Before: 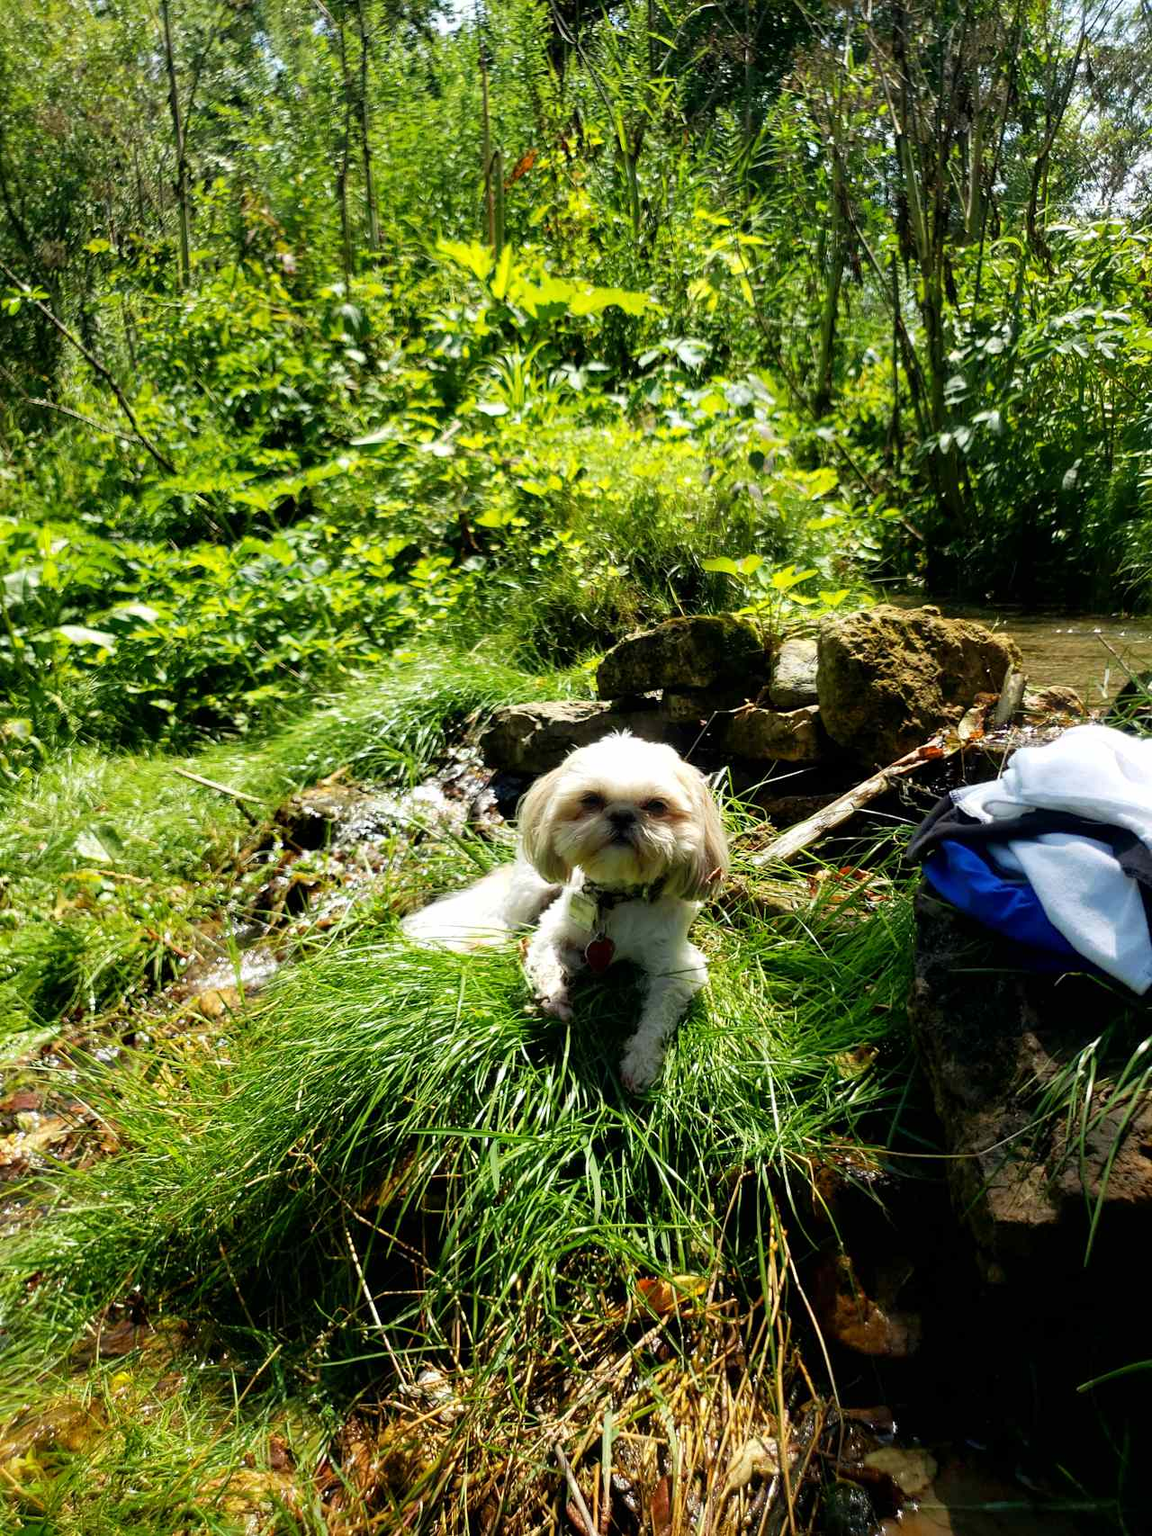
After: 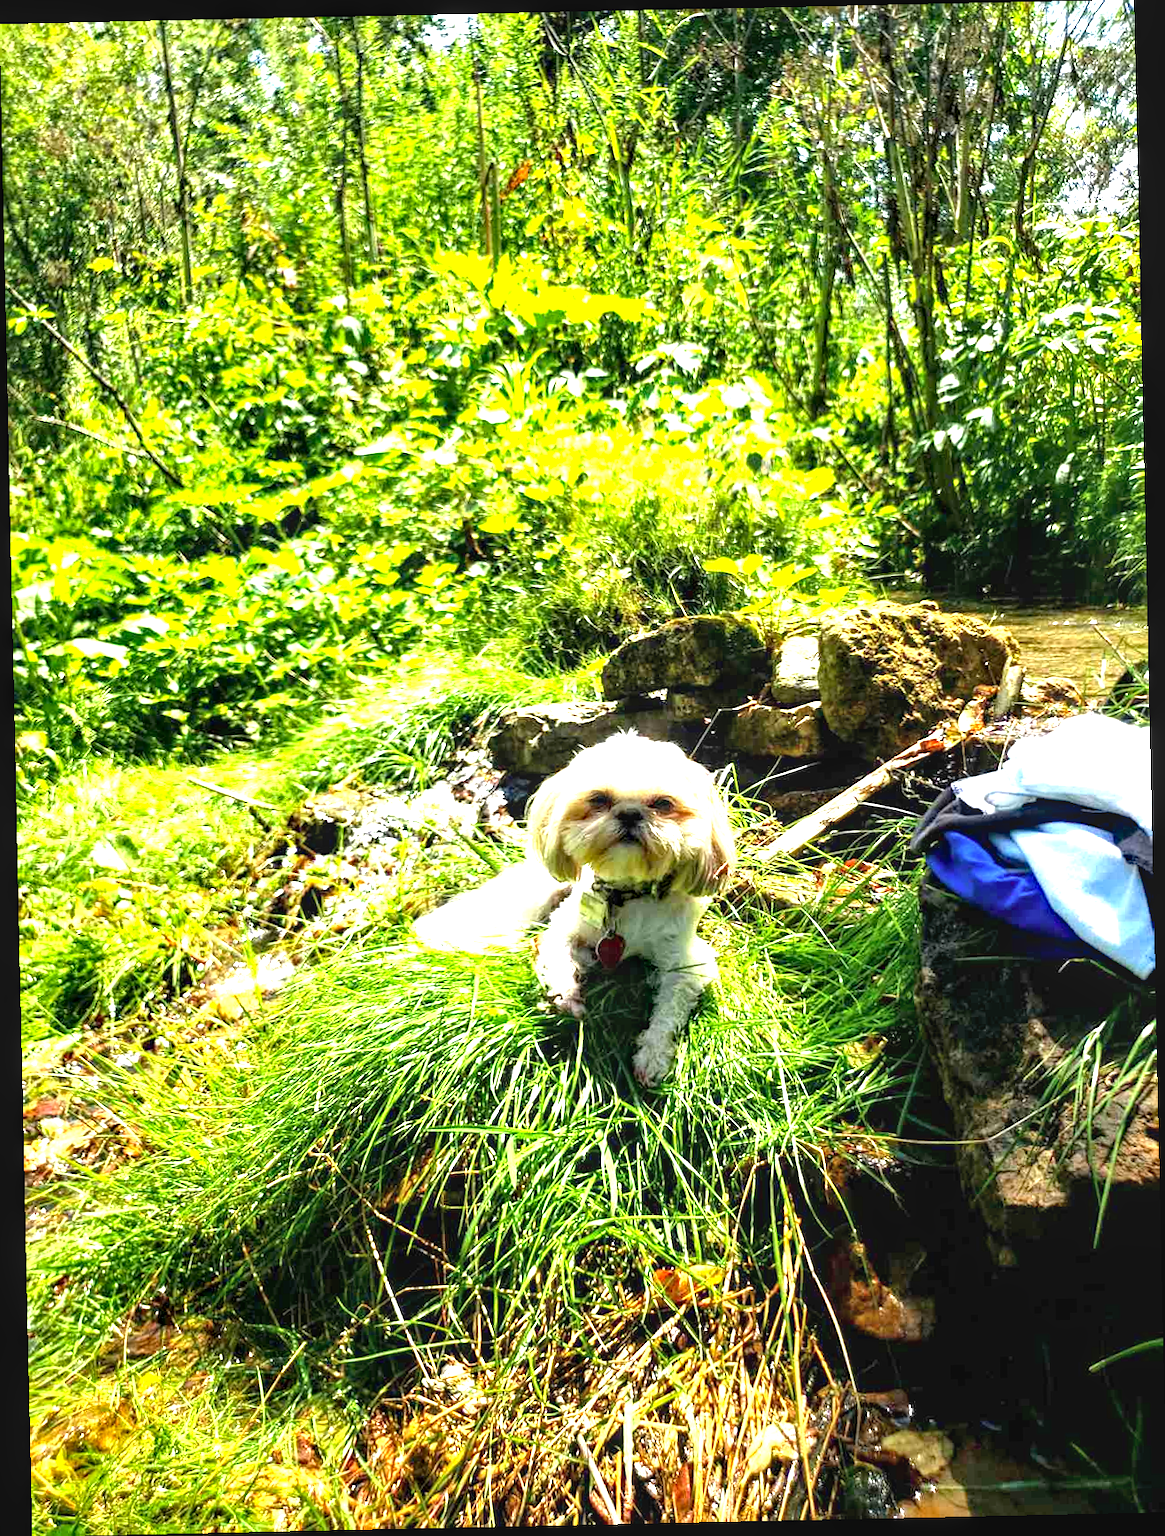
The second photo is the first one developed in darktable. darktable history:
local contrast: on, module defaults
exposure: black level correction 0, exposure 1.75 EV, compensate exposure bias true, compensate highlight preservation false
rotate and perspective: rotation -1.24°, automatic cropping off
haze removal: compatibility mode true, adaptive false
